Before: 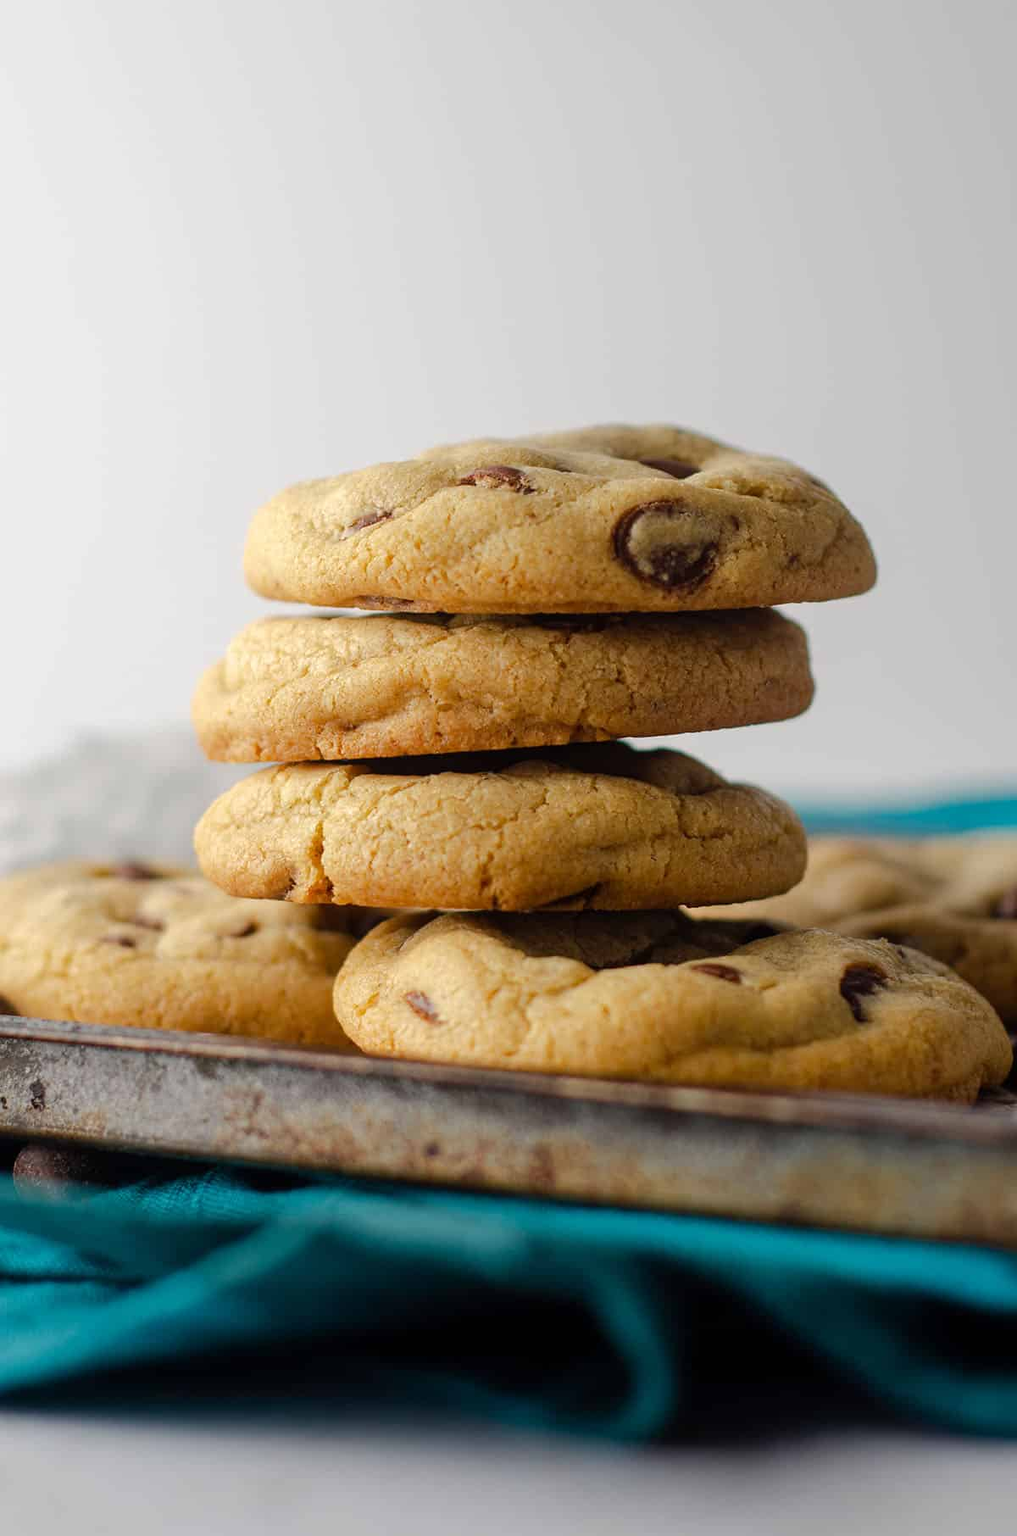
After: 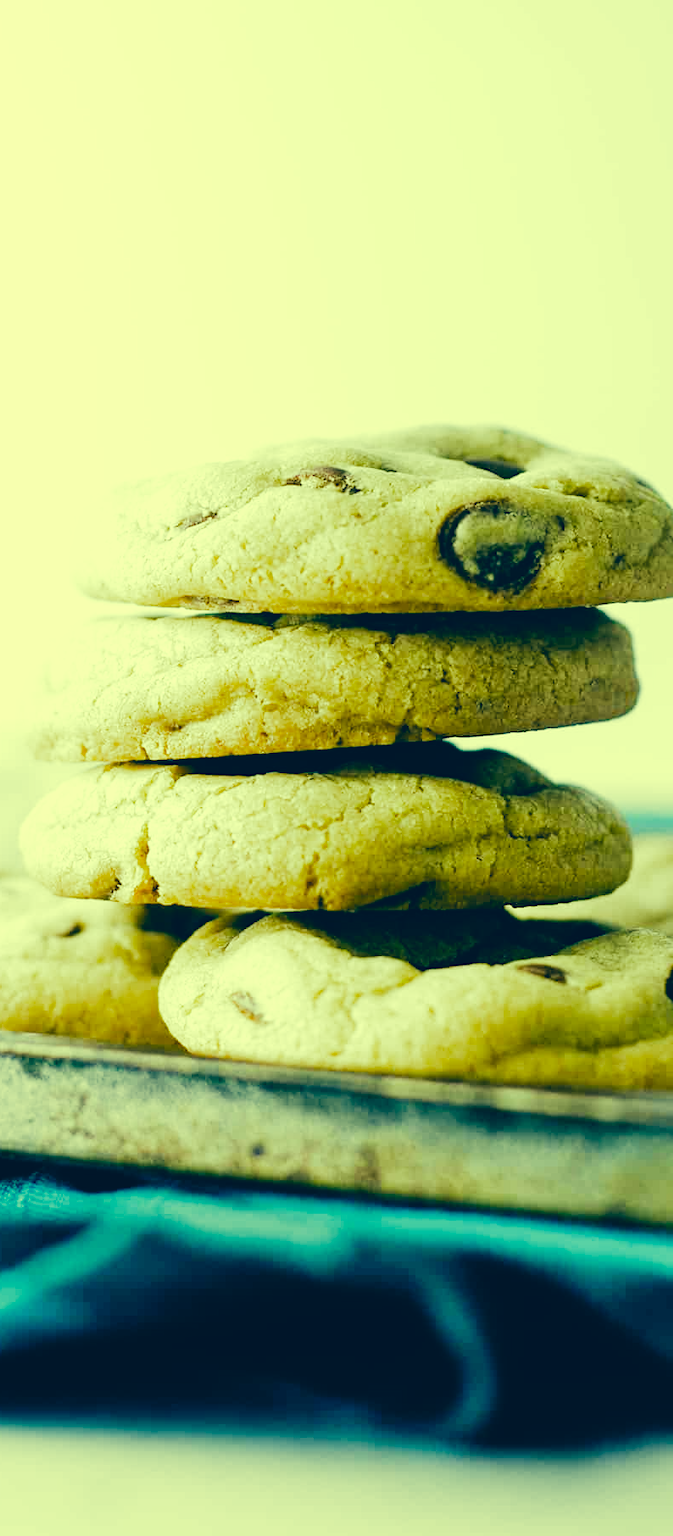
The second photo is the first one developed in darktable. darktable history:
exposure: black level correction 0, exposure 0.953 EV, compensate exposure bias true, compensate highlight preservation false
tone equalizer: -8 EV -0.79 EV, -7 EV -0.707 EV, -6 EV -0.587 EV, -5 EV -0.375 EV, -3 EV 0.387 EV, -2 EV 0.6 EV, -1 EV 0.684 EV, +0 EV 0.759 EV, edges refinement/feathering 500, mask exposure compensation -1.57 EV, preserve details no
crop: left 17.173%, right 16.617%
color correction: highlights a* -15.21, highlights b* 39.78, shadows a* -39.28, shadows b* -26.53
filmic rgb: black relative exposure -8.12 EV, white relative exposure 3.77 EV, threshold 5.99 EV, hardness 4.41, add noise in highlights 0, preserve chrominance no, color science v3 (2019), use custom middle-gray values true, contrast in highlights soft, enable highlight reconstruction true
